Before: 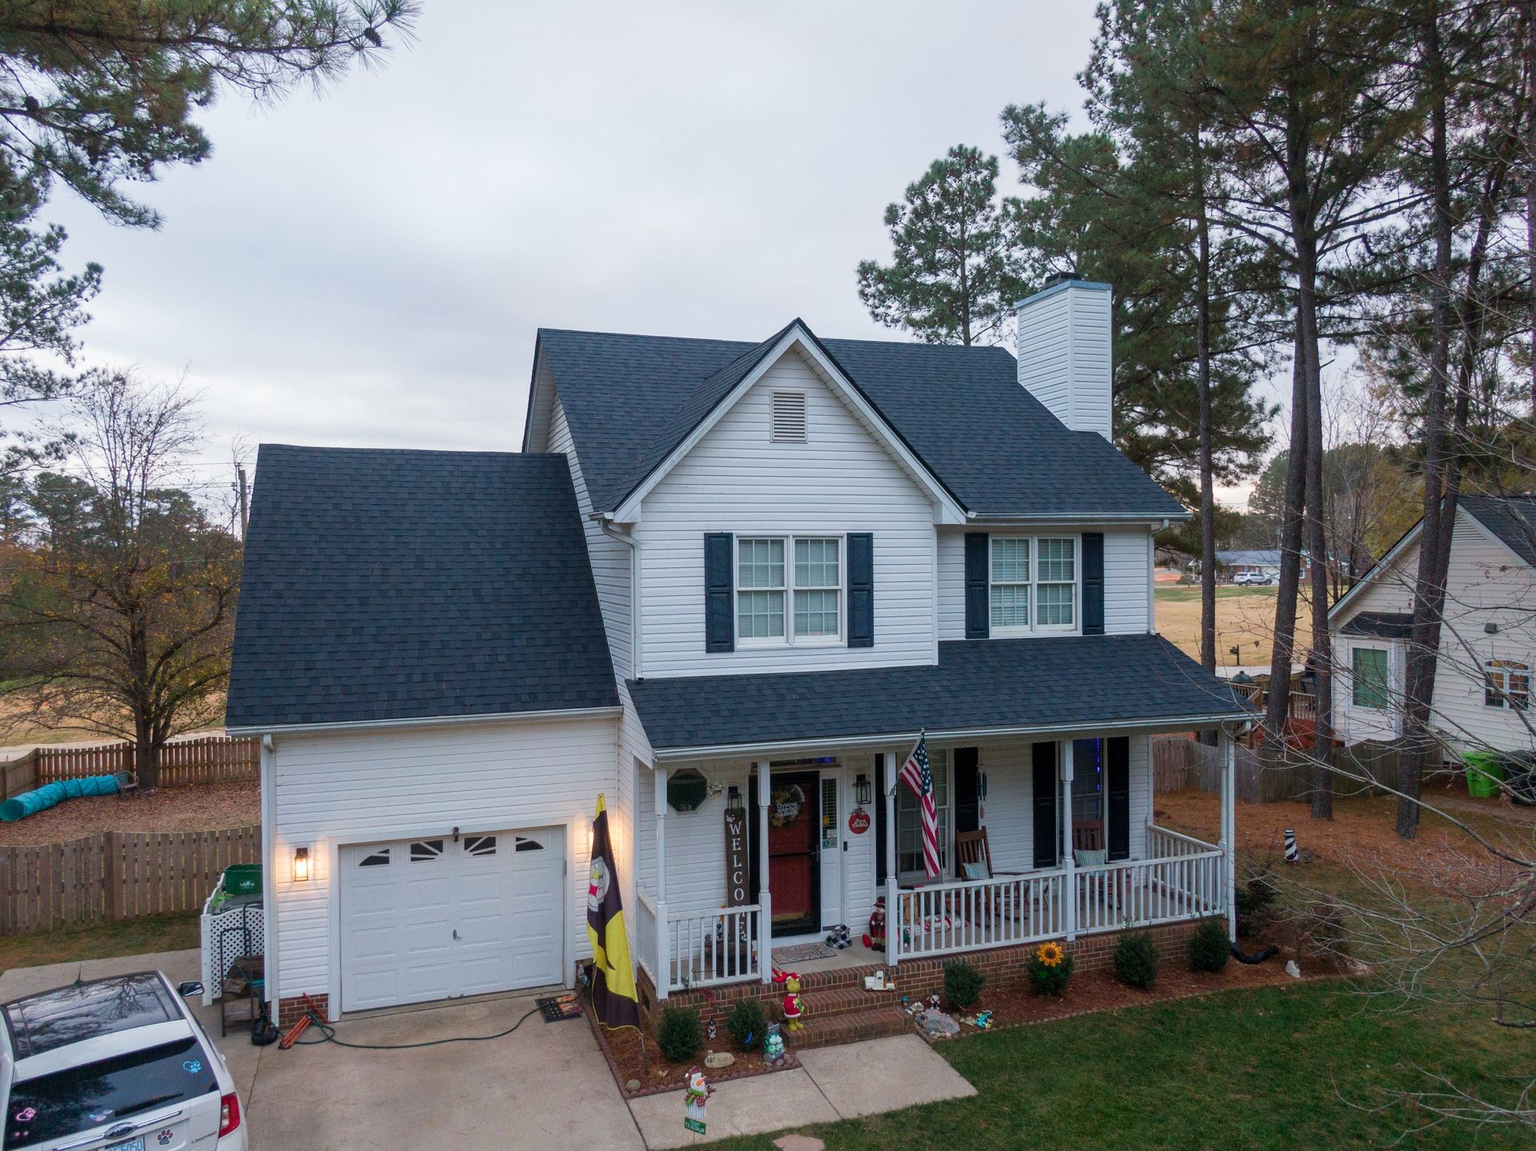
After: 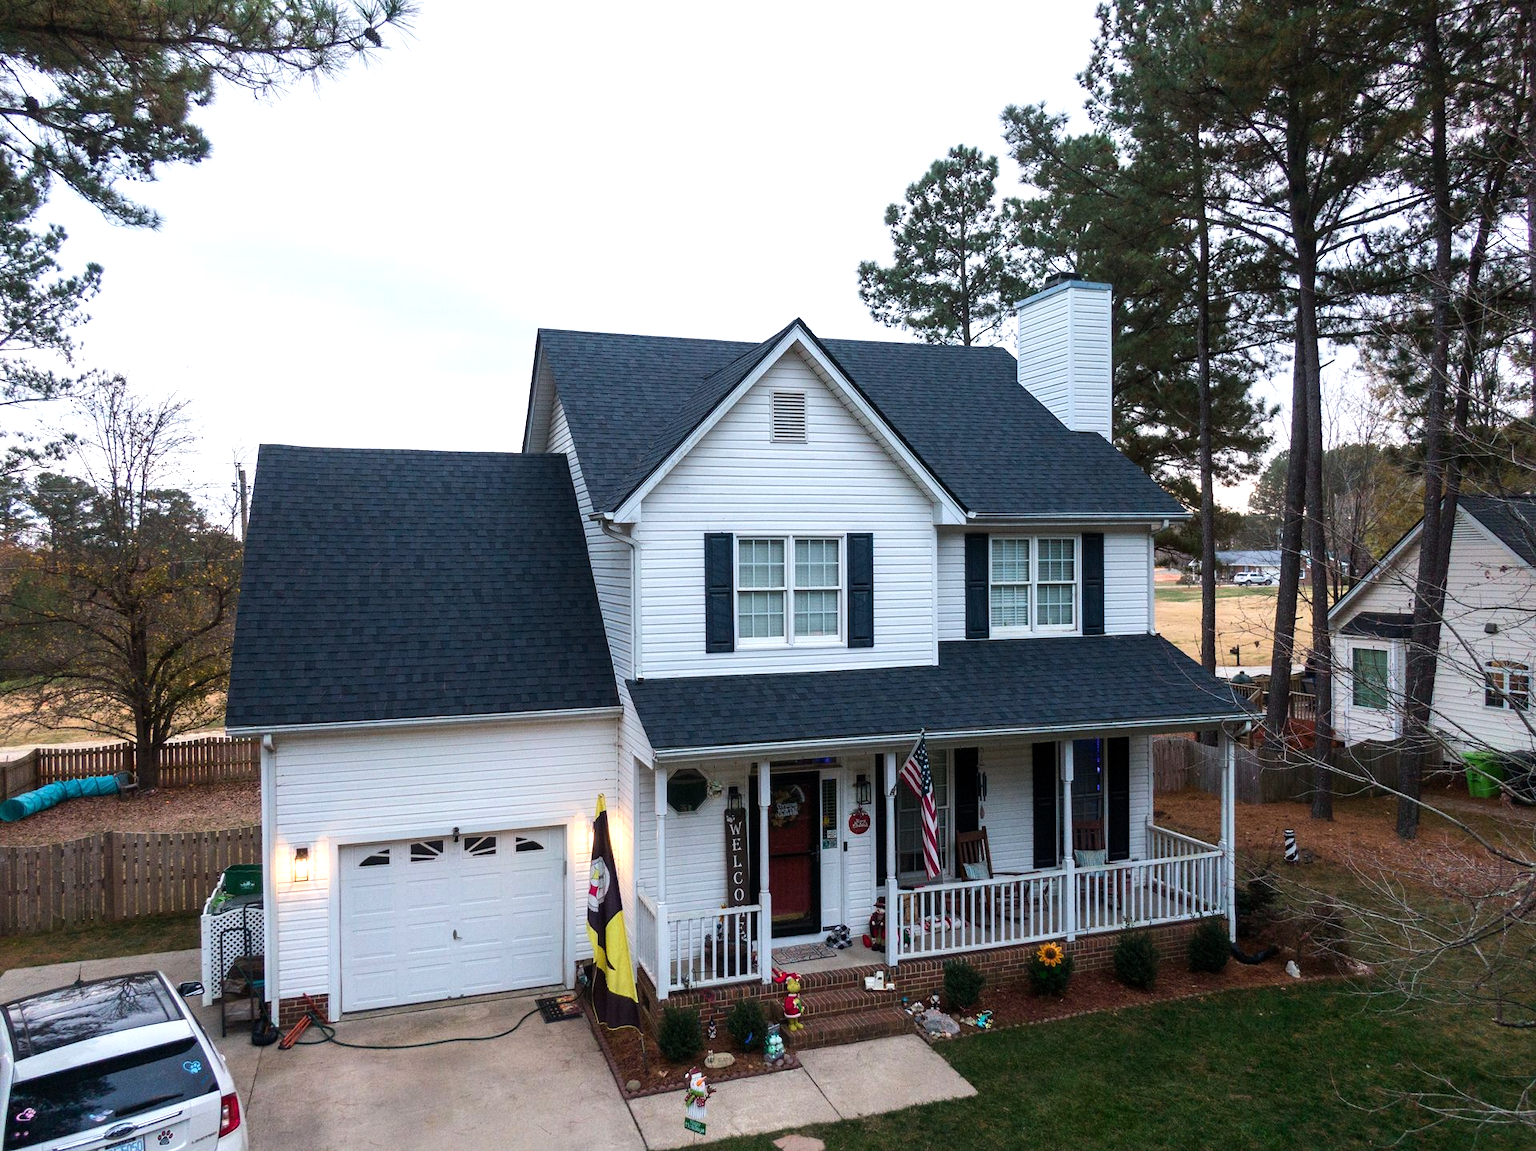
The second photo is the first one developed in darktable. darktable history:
tone equalizer: -8 EV -0.785 EV, -7 EV -0.732 EV, -6 EV -0.606 EV, -5 EV -0.402 EV, -3 EV 0.395 EV, -2 EV 0.6 EV, -1 EV 0.696 EV, +0 EV 0.729 EV, edges refinement/feathering 500, mask exposure compensation -1.57 EV, preserve details no
